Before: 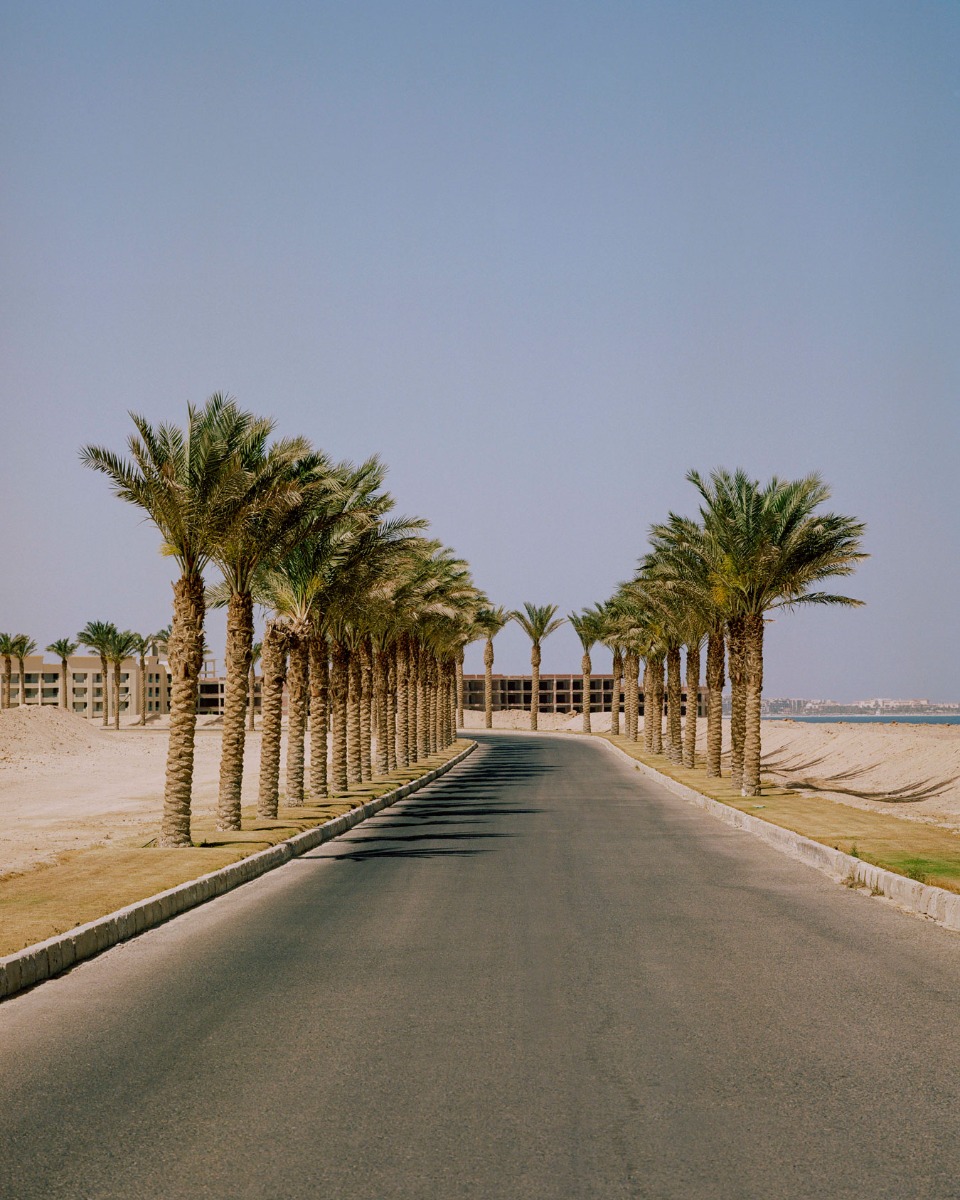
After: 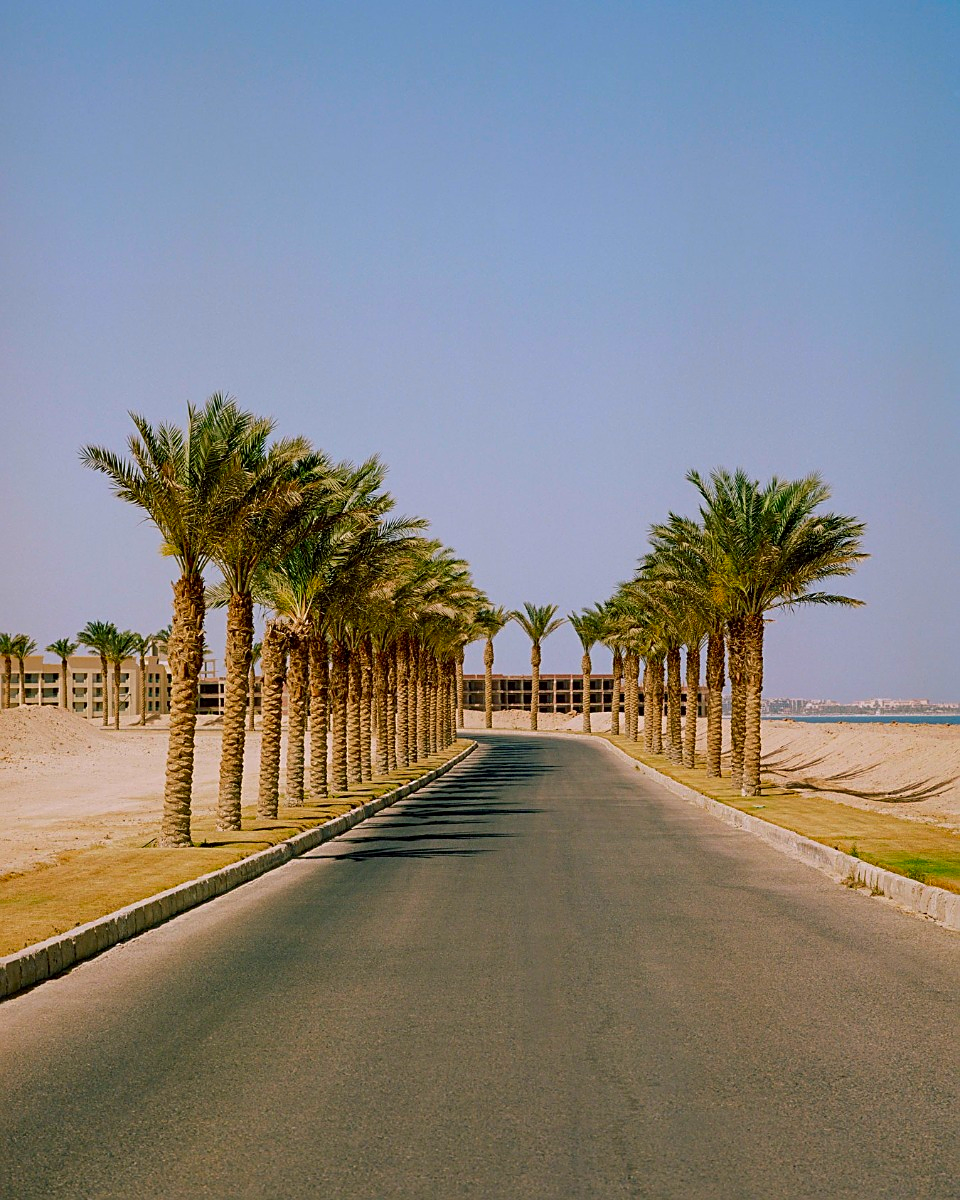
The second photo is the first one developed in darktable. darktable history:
contrast brightness saturation: saturation 0.497
sharpen: on, module defaults
